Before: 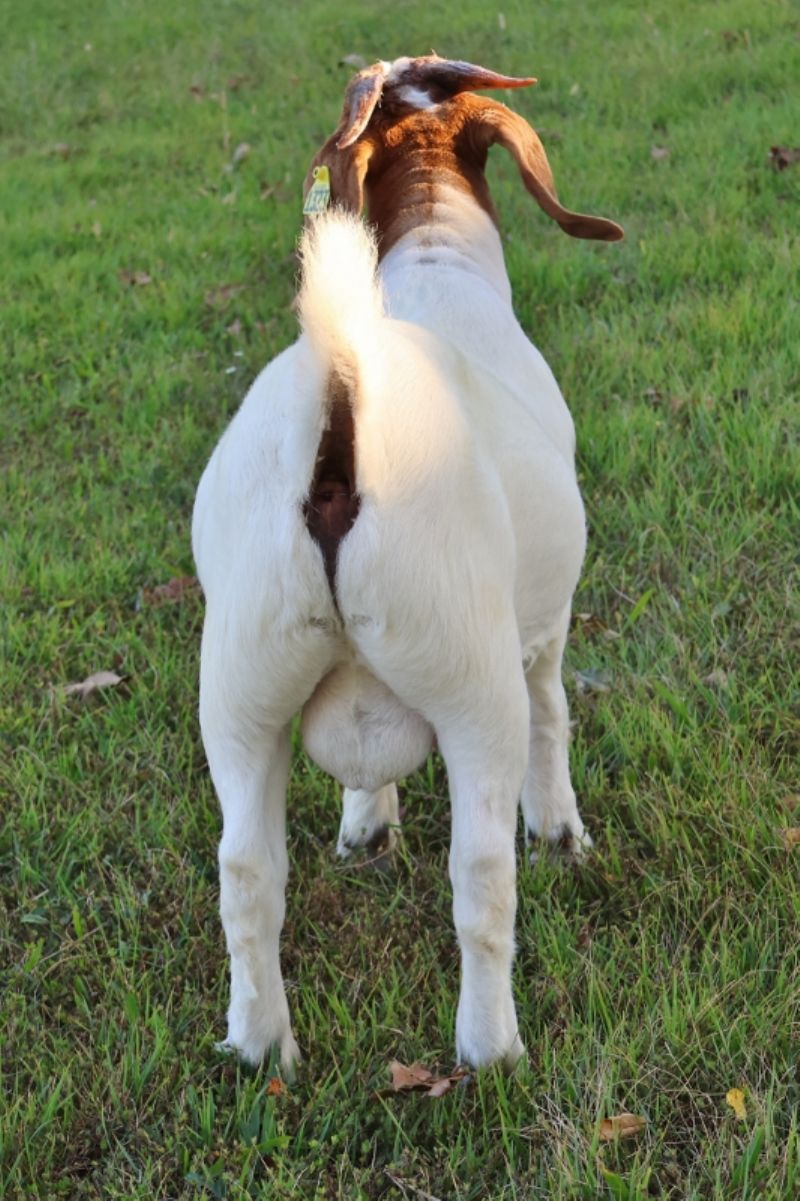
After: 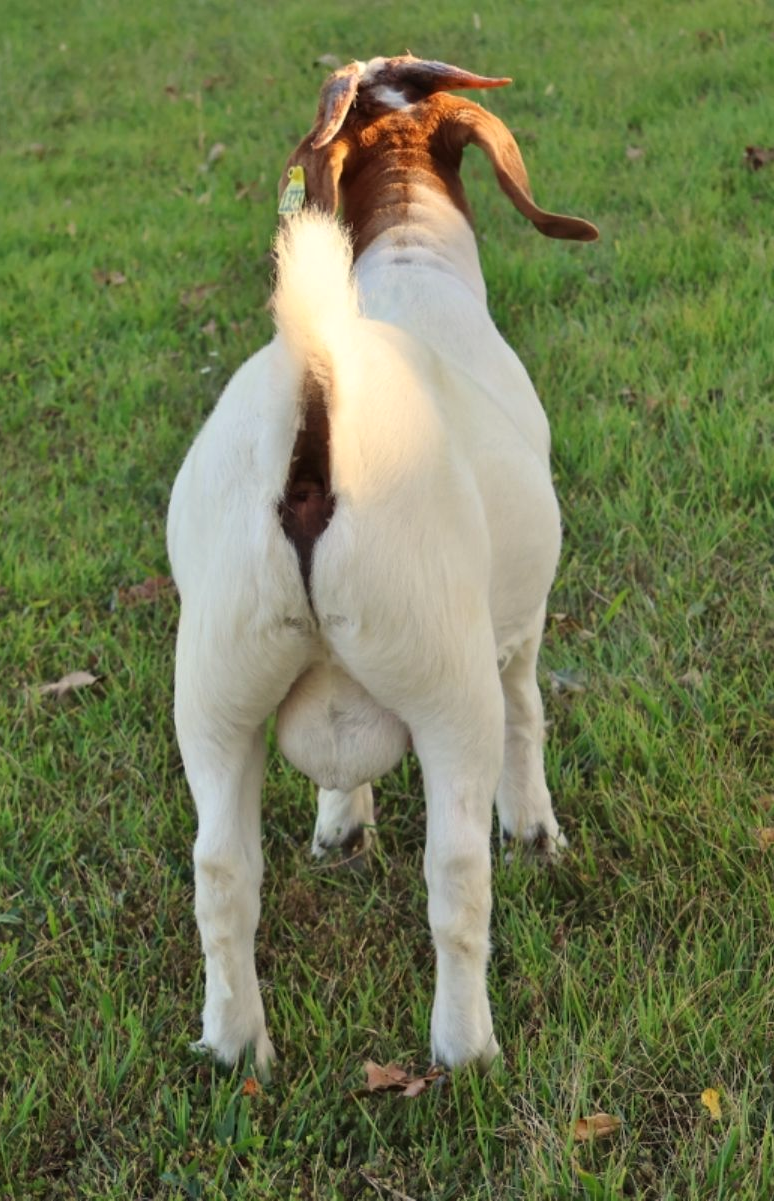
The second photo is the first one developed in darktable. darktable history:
crop and rotate: left 3.238%
white balance: red 1.029, blue 0.92
tone equalizer: on, module defaults
